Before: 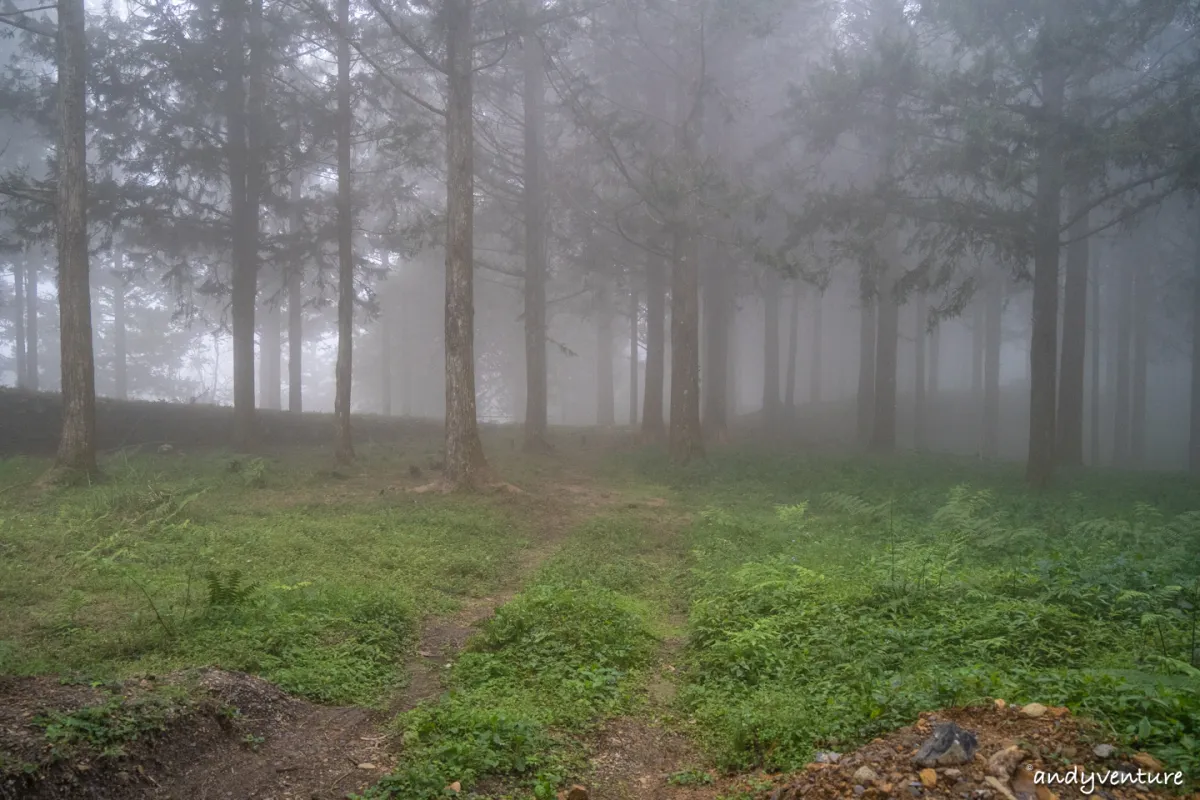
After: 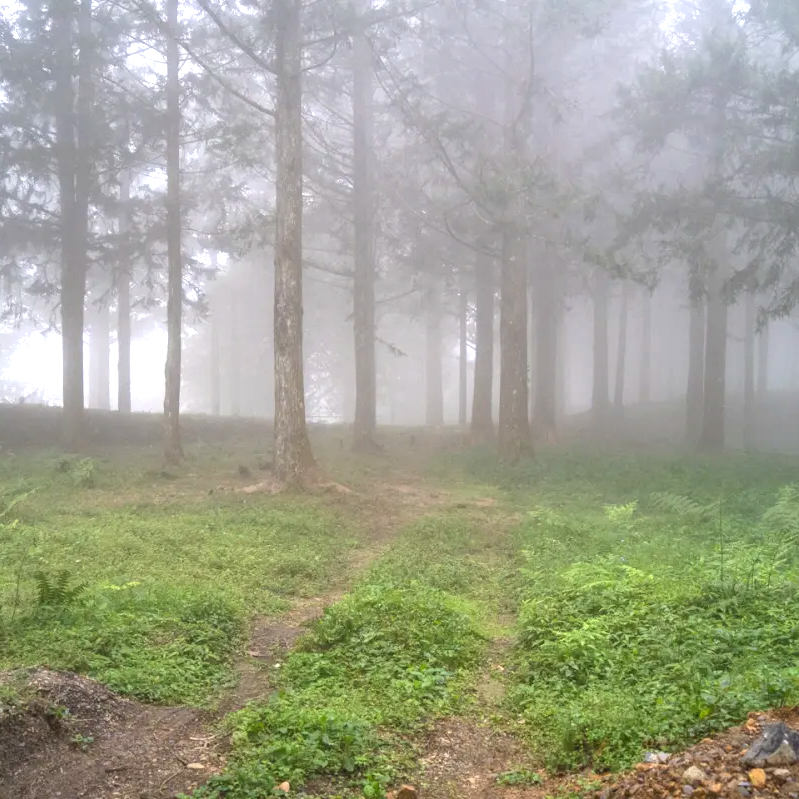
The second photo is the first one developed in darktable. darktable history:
crop and rotate: left 14.292%, right 19.041%
exposure: exposure 1 EV, compensate highlight preservation false
